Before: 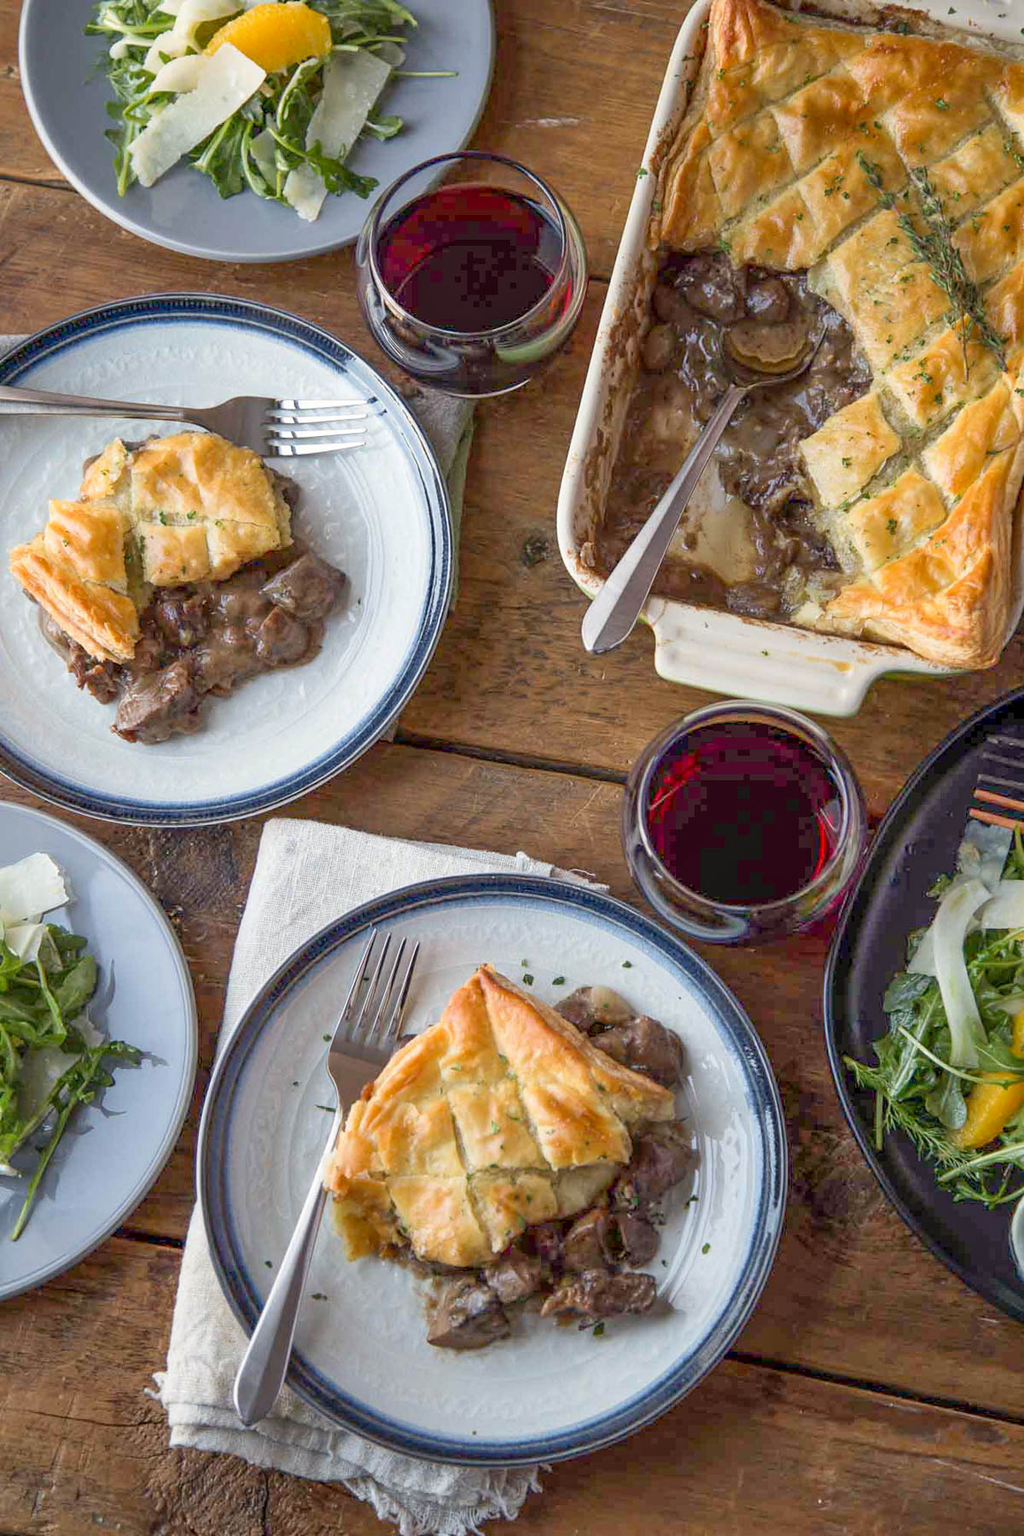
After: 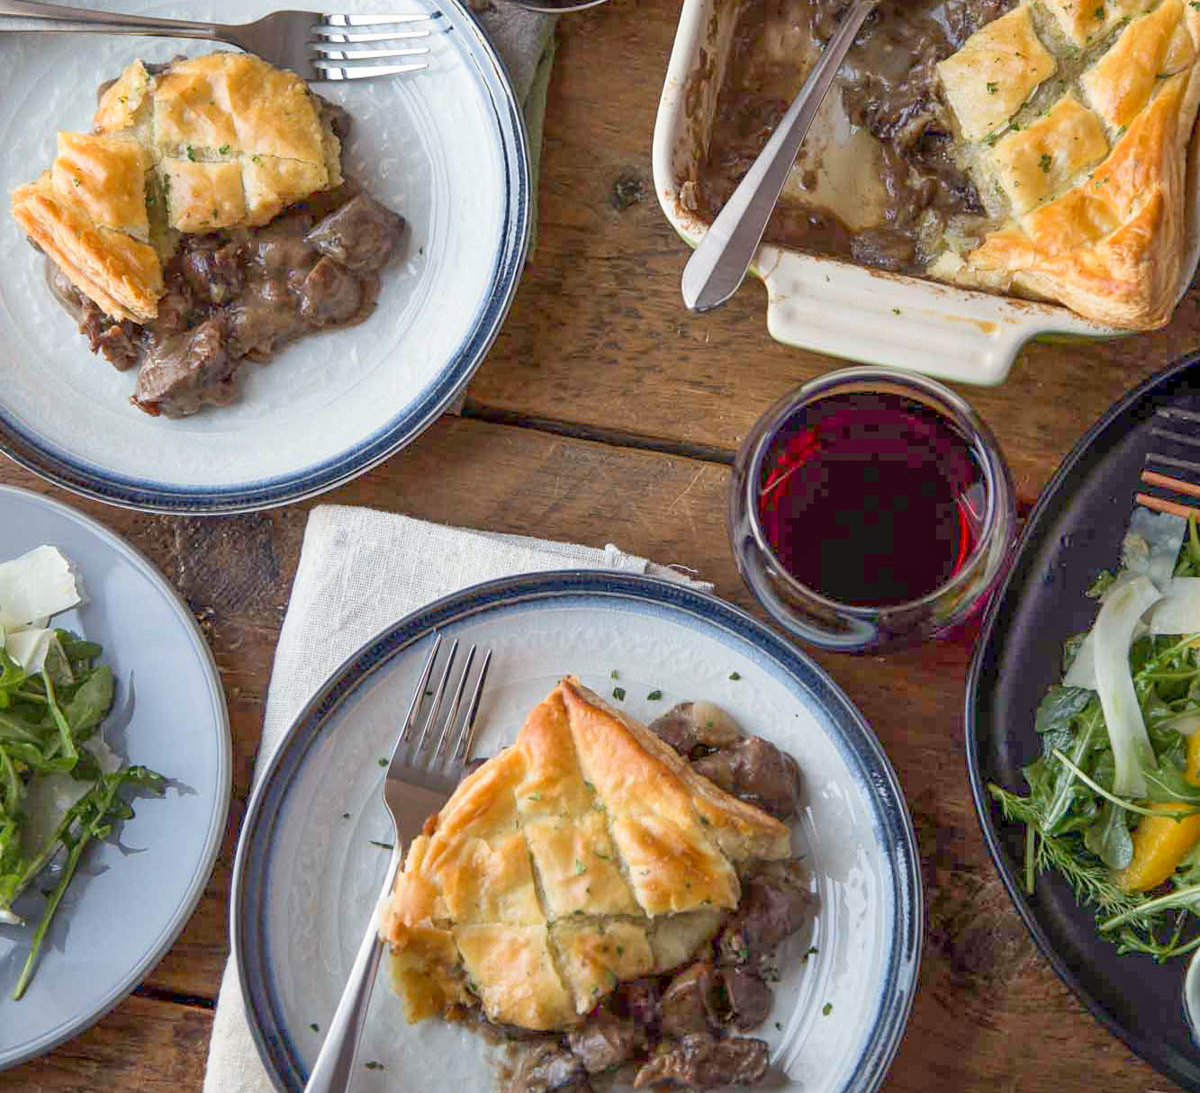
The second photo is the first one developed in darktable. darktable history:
crop and rotate: top 25.259%, bottom 13.982%
